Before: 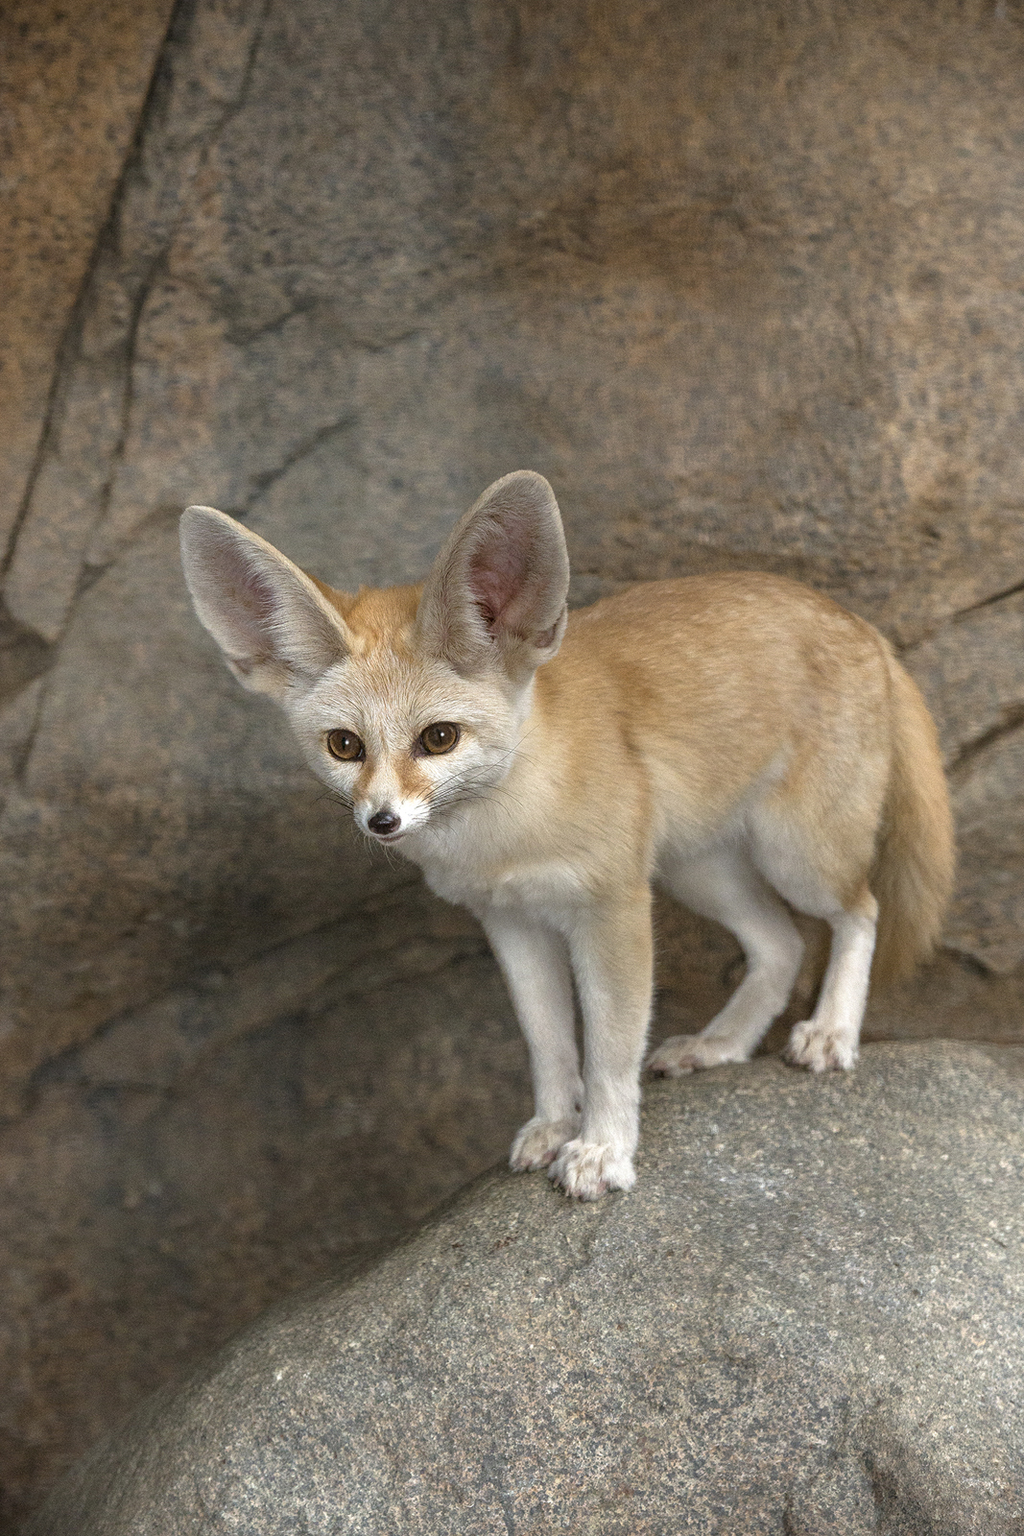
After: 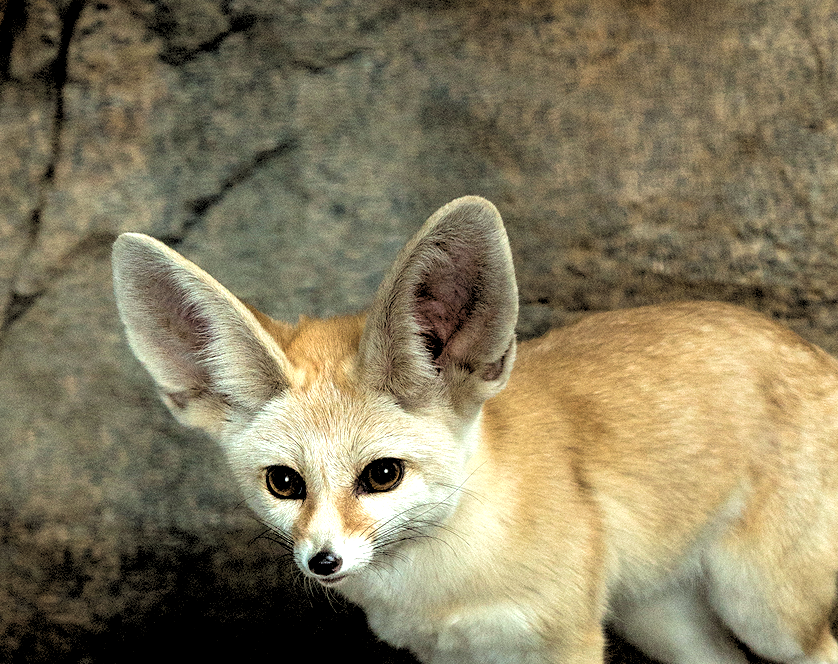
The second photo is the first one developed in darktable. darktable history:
tone equalizer: -8 EV -1.08 EV, -7 EV -1.01 EV, -6 EV -0.867 EV, -5 EV -0.578 EV, -3 EV 0.578 EV, -2 EV 0.867 EV, -1 EV 1.01 EV, +0 EV 1.08 EV, edges refinement/feathering 500, mask exposure compensation -1.57 EV, preserve details no
exposure: exposure -0.36 EV, compensate highlight preservation false
velvia: on, module defaults
crop: left 7.036%, top 18.398%, right 14.379%, bottom 40.043%
rgb levels: levels [[0.029, 0.461, 0.922], [0, 0.5, 1], [0, 0.5, 1]]
haze removal: strength -0.05
color correction: highlights a* -8, highlights b* 3.1
